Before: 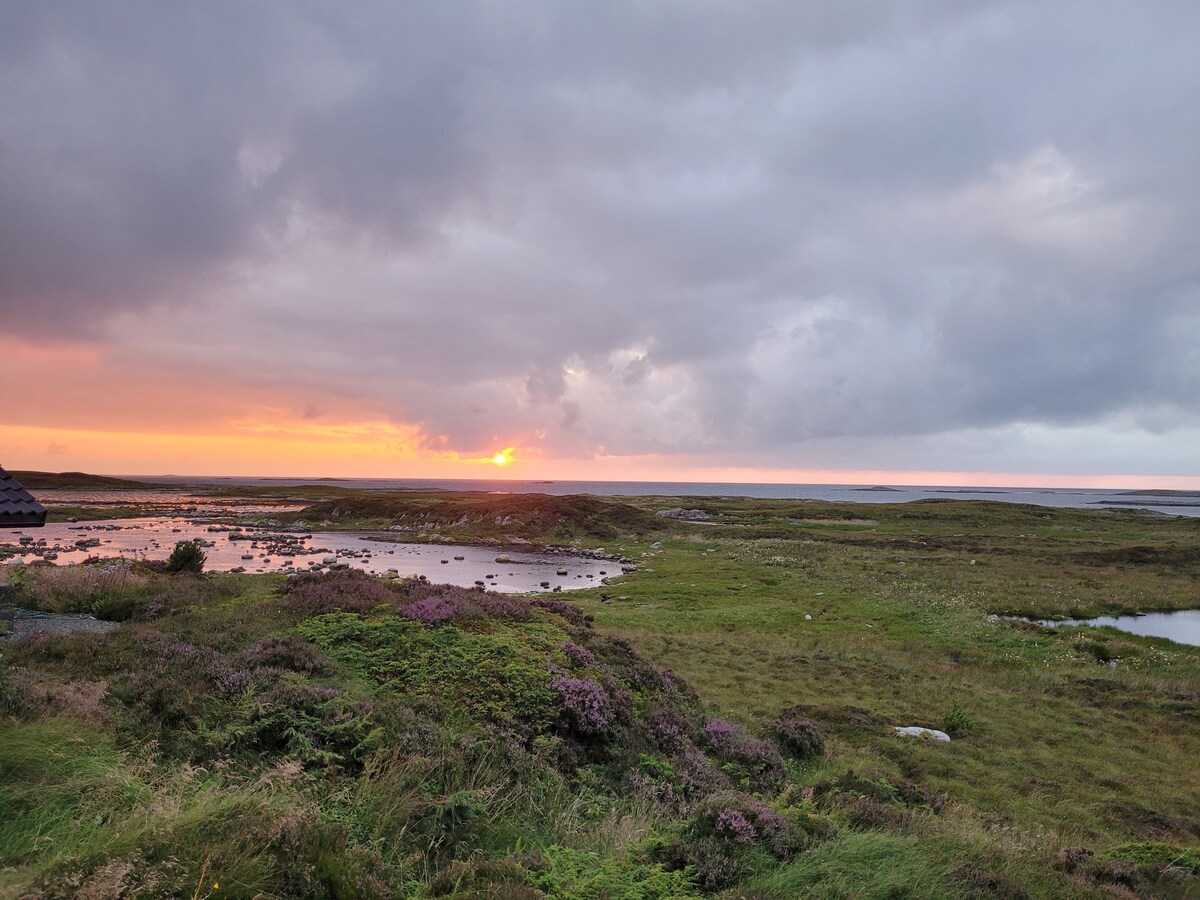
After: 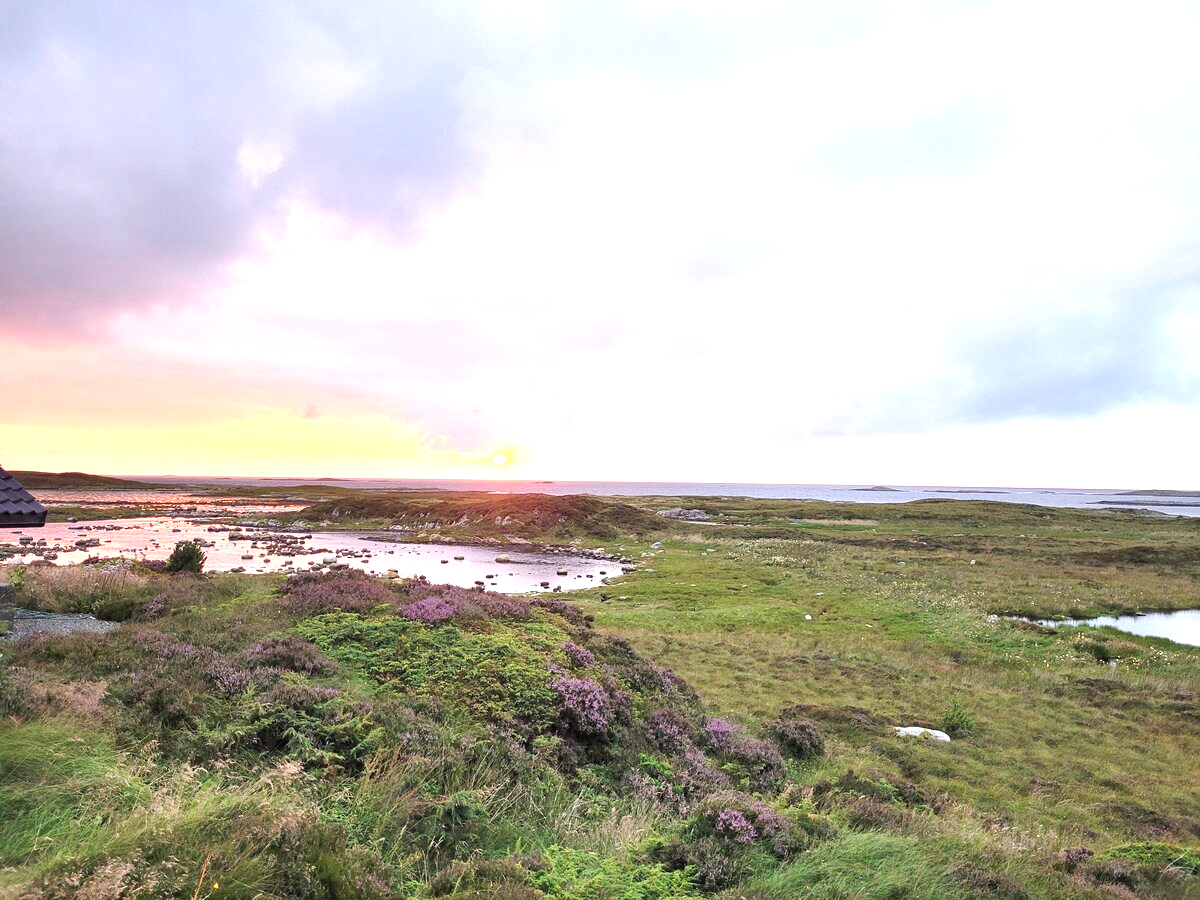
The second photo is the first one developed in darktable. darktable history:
exposure: black level correction 0, exposure 1.46 EV, compensate exposure bias true, compensate highlight preservation false
